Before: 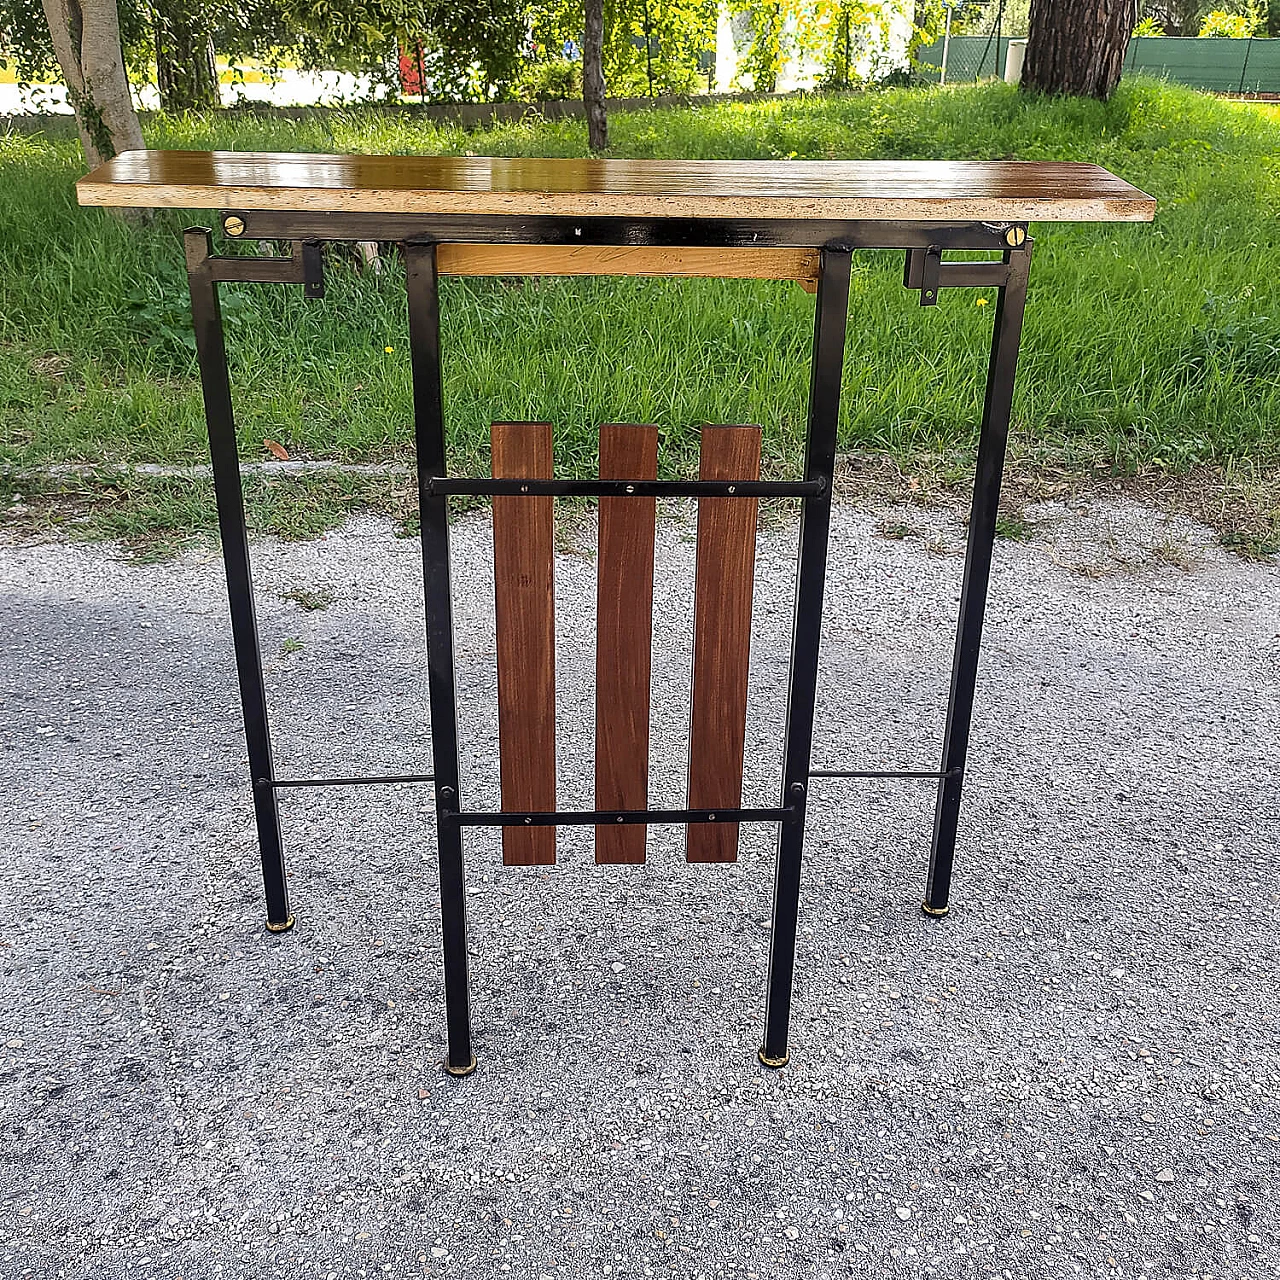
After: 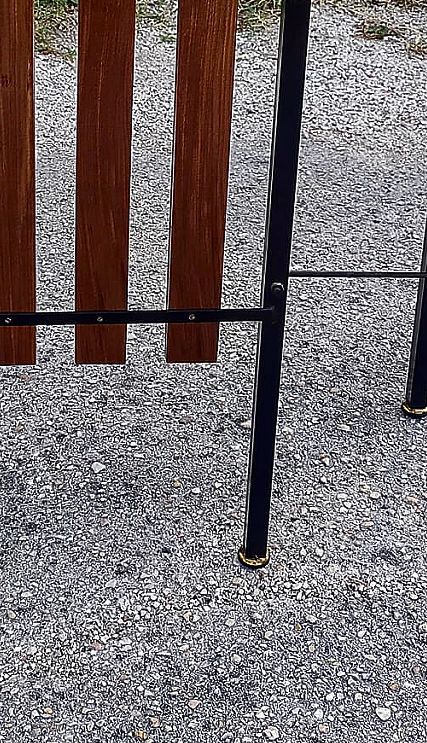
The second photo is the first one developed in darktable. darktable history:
contrast brightness saturation: brightness -0.205, saturation 0.082
crop: left 40.692%, top 39.114%, right 25.884%, bottom 2.775%
